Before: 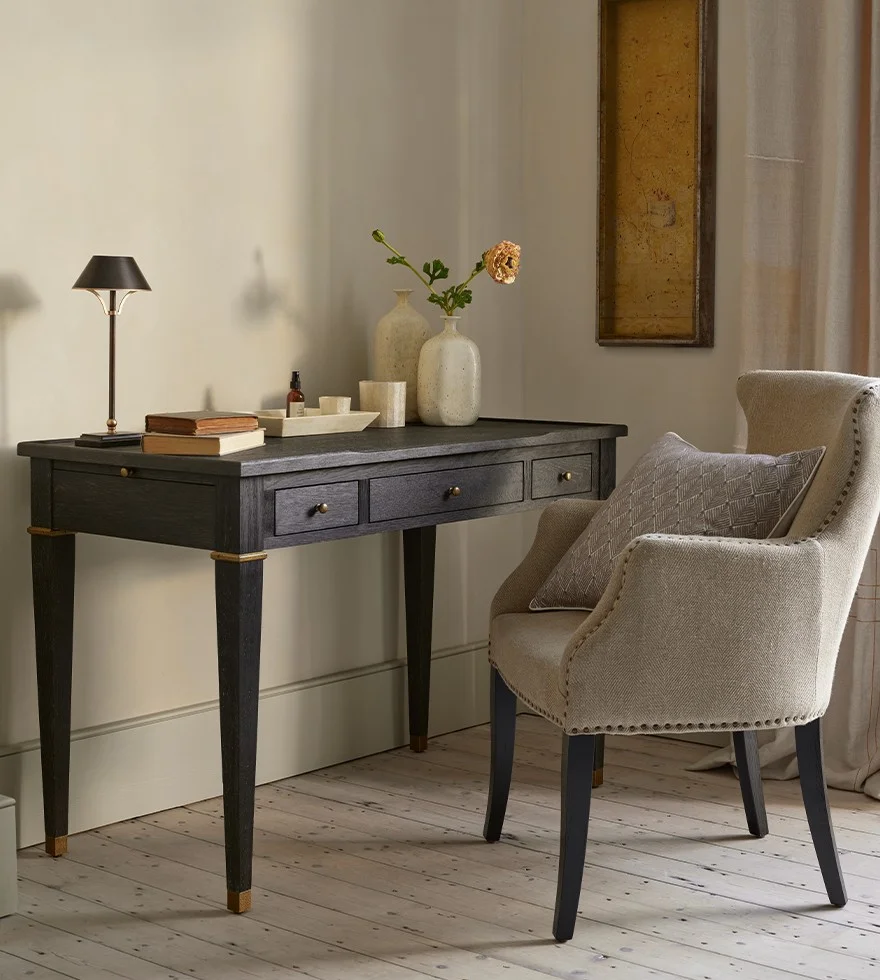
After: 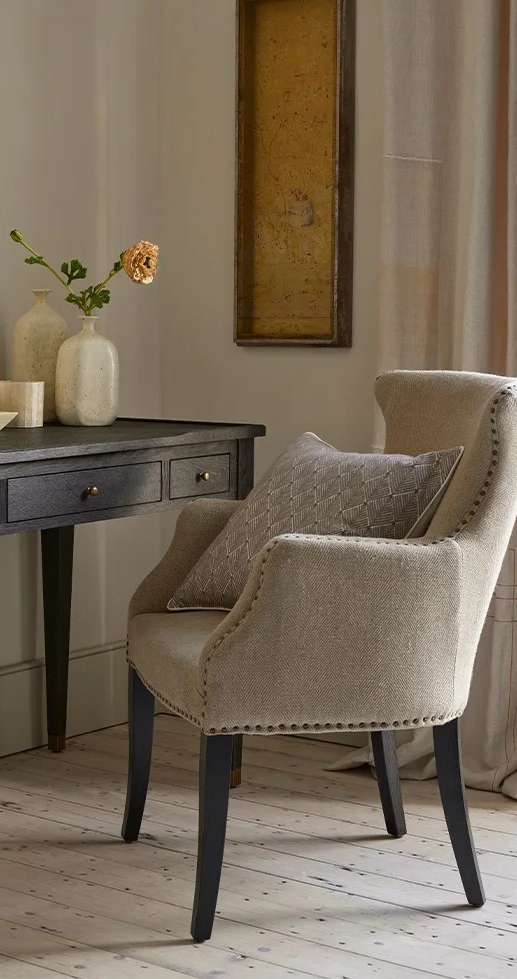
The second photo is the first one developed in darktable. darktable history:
crop: left 41.213%
